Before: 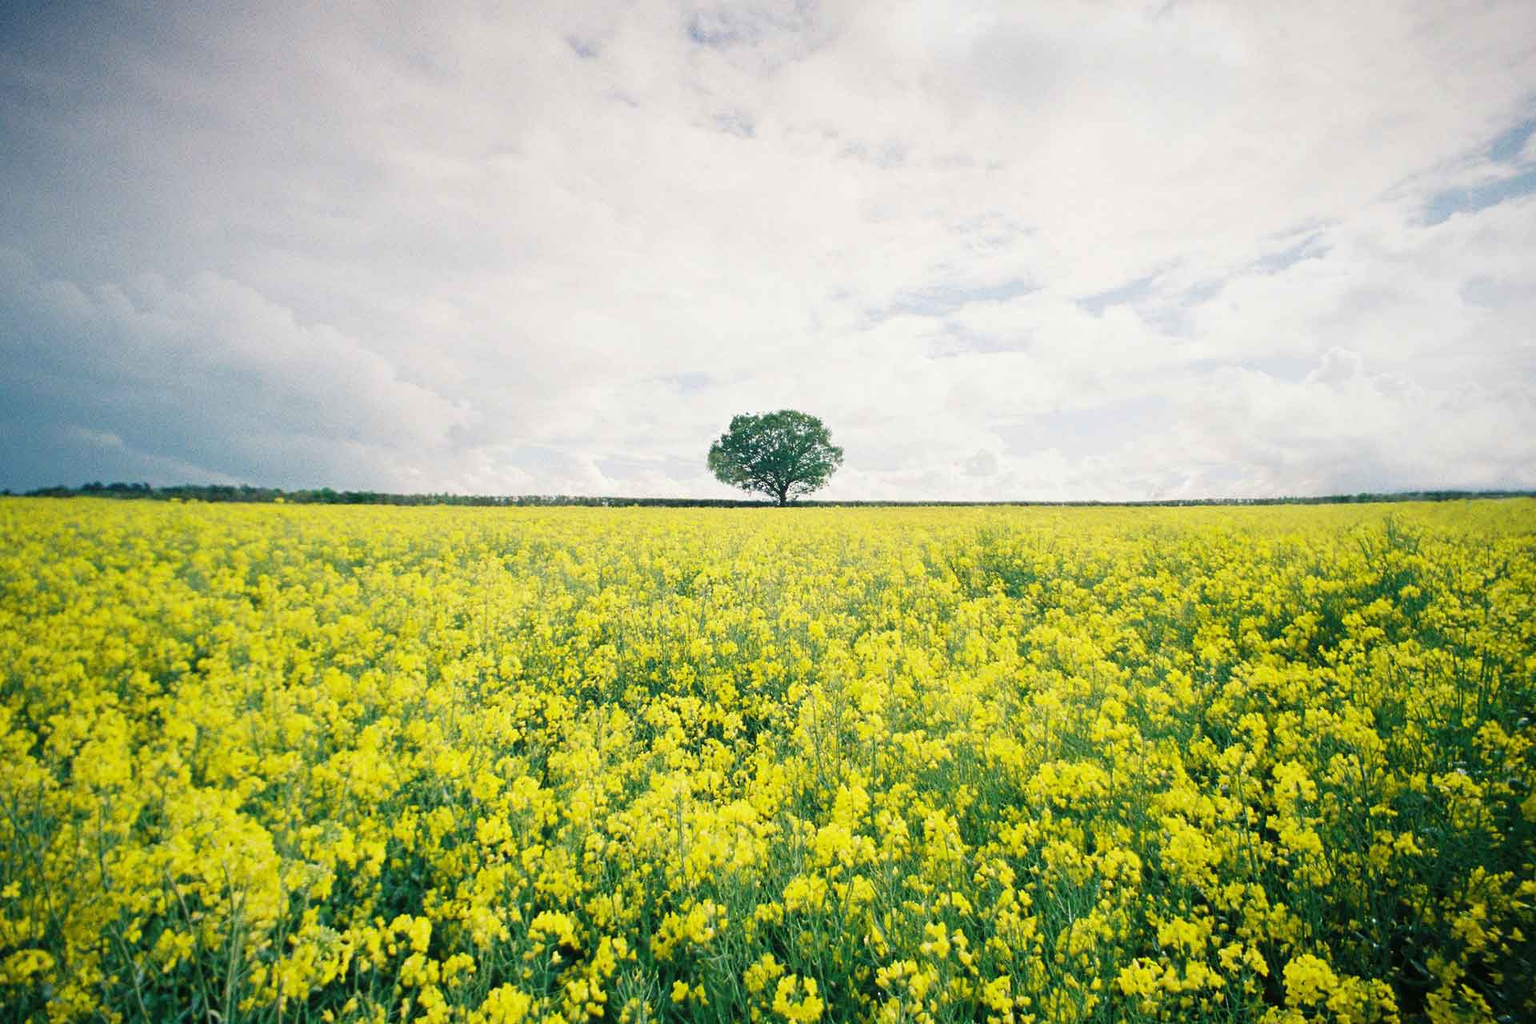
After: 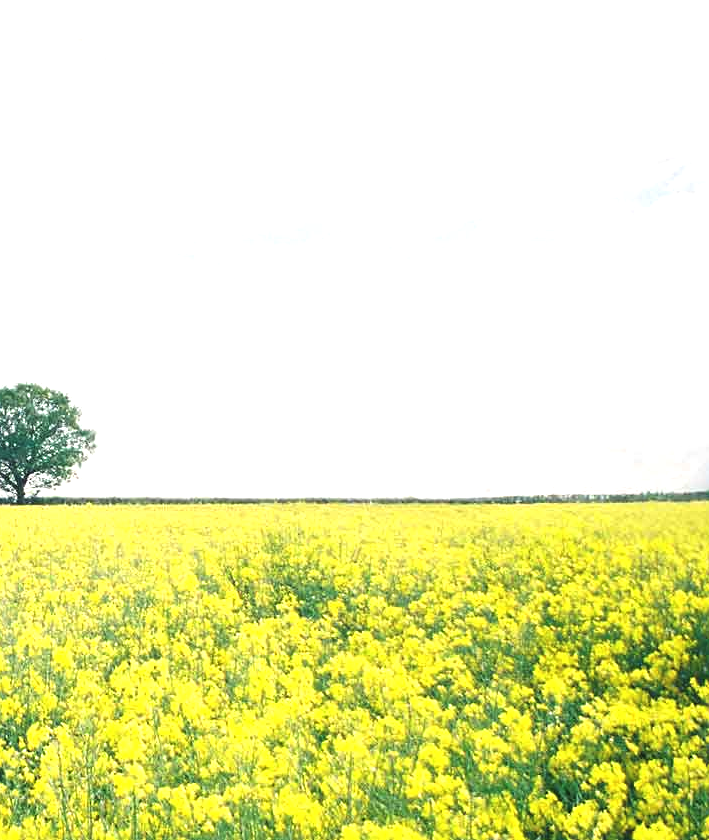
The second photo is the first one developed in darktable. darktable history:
crop and rotate: left 49.936%, top 10.094%, right 13.136%, bottom 24.256%
exposure: black level correction -0.005, exposure 0.622 EV, compensate highlight preservation false
sharpen: amount 0.2
